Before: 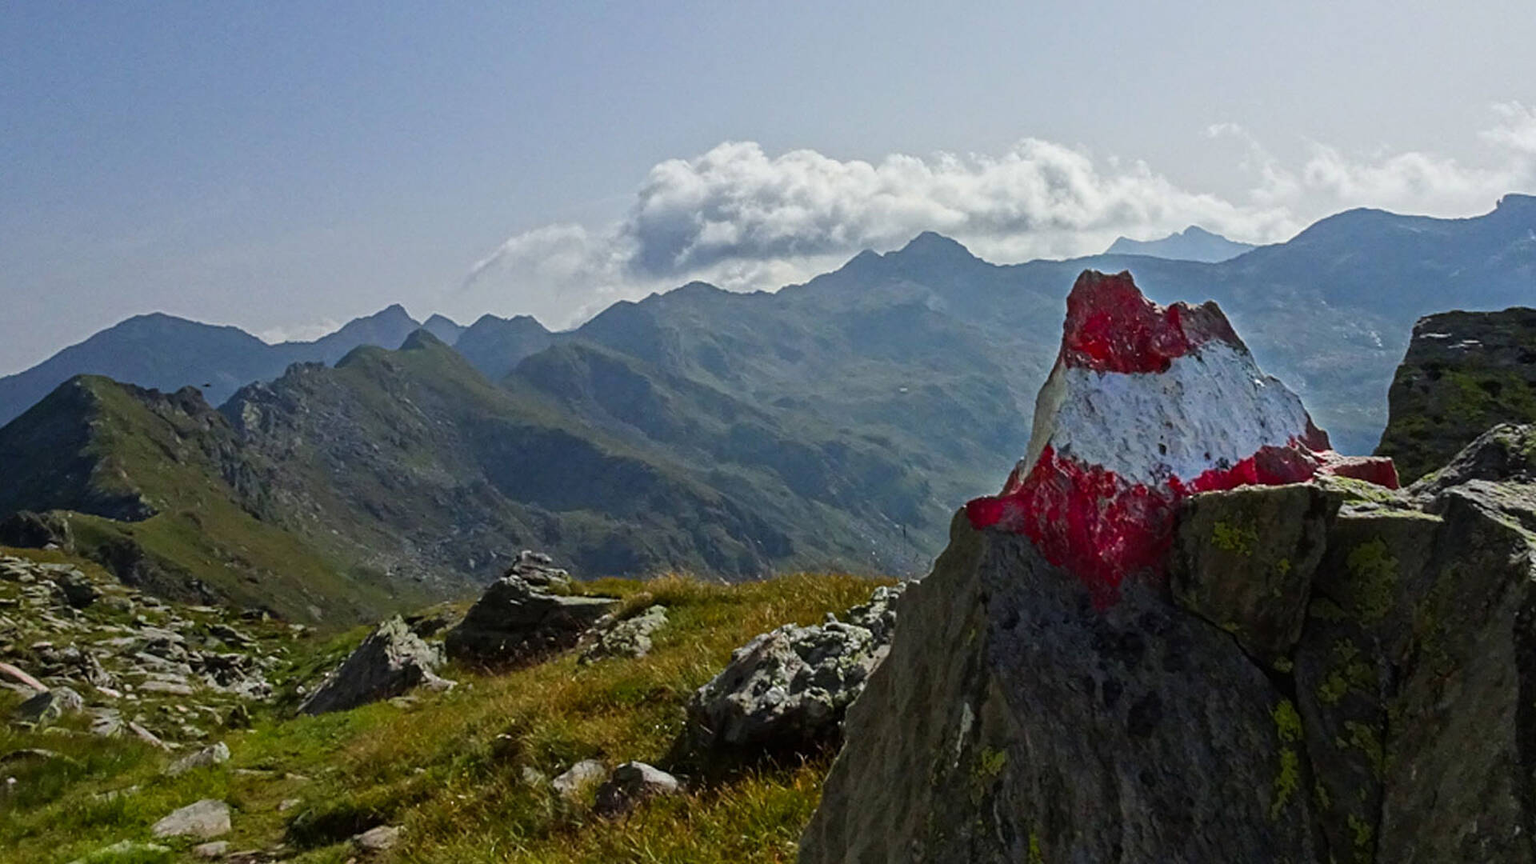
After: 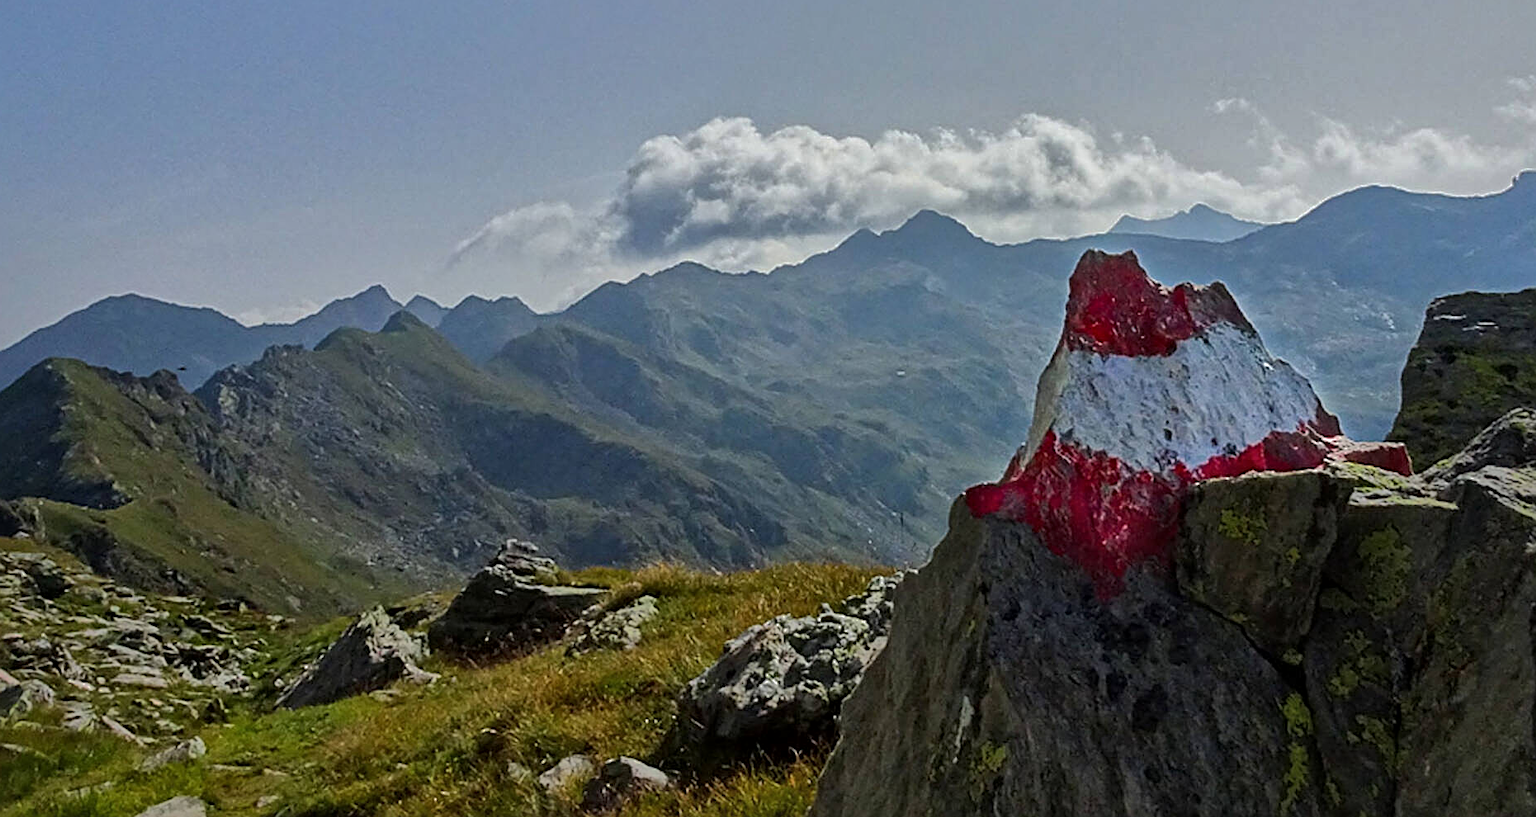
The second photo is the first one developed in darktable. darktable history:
crop: left 1.994%, top 3.293%, right 1.079%, bottom 4.924%
local contrast: mode bilateral grid, contrast 19, coarseness 51, detail 119%, midtone range 0.2
shadows and highlights: shadows 24.94, highlights -69.44
sharpen: on, module defaults
